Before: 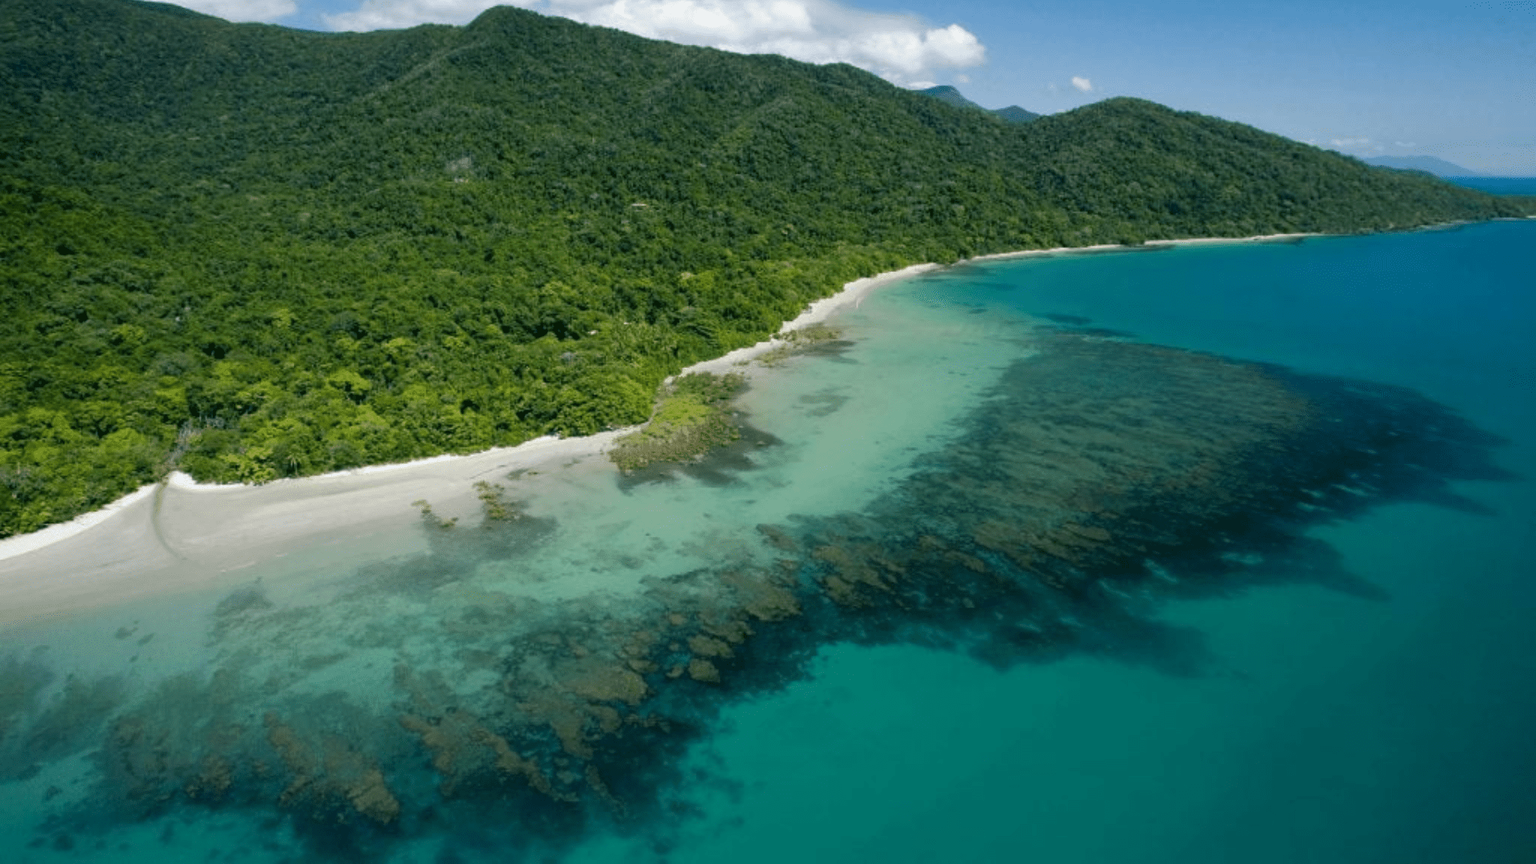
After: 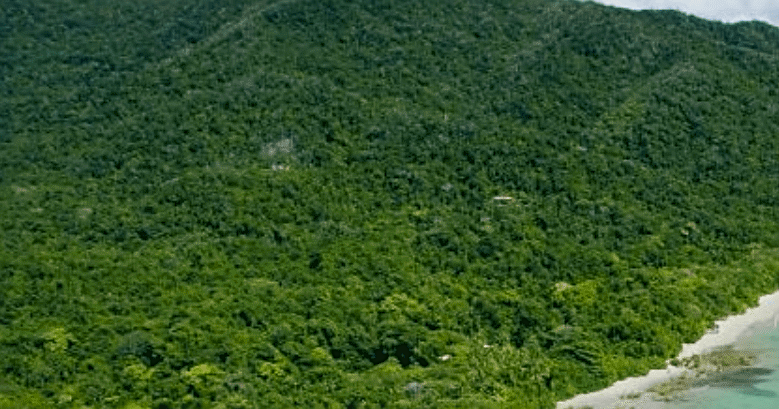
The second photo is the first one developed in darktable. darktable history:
sharpen: on, module defaults
exposure: exposure -0.492 EV, compensate highlight preservation false
crop: left 15.452%, top 5.459%, right 43.956%, bottom 56.62%
contrast brightness saturation: contrast 0.2, brightness 0.16, saturation 0.22
